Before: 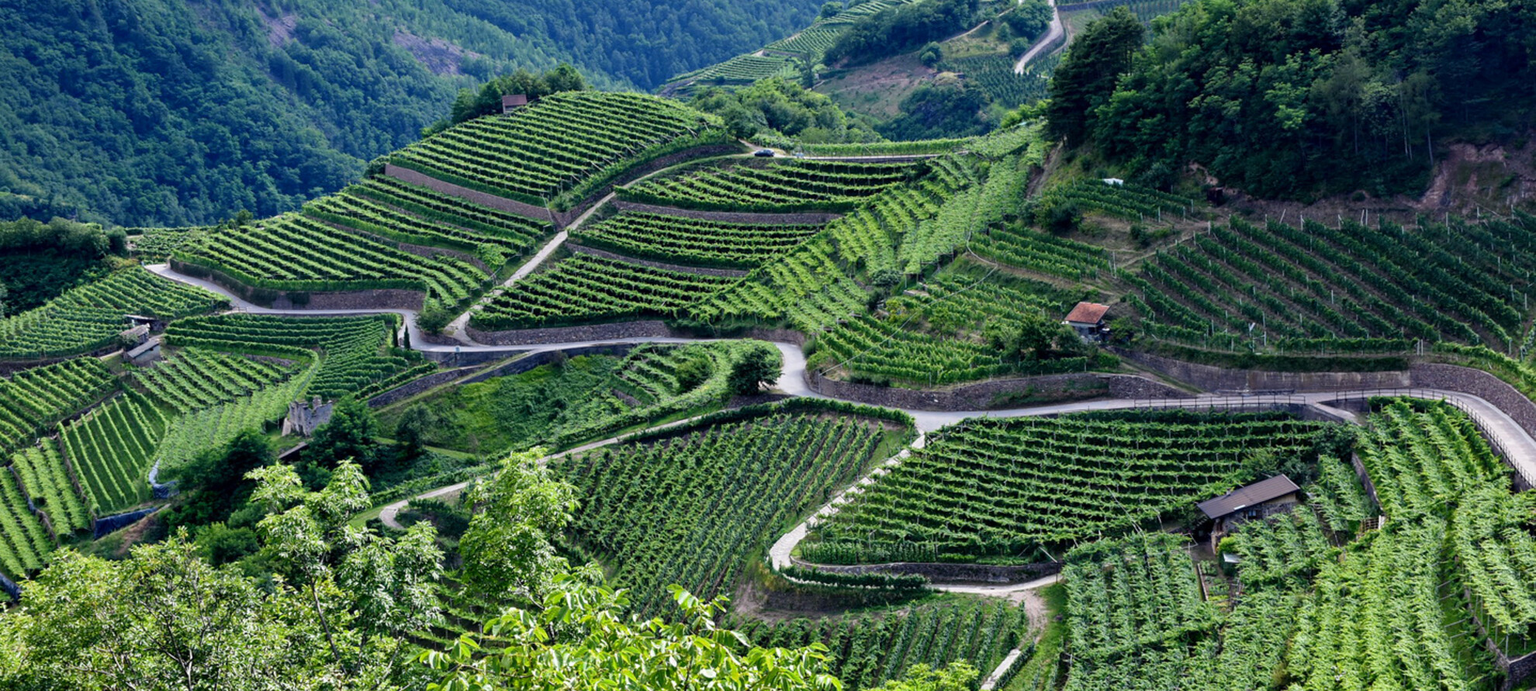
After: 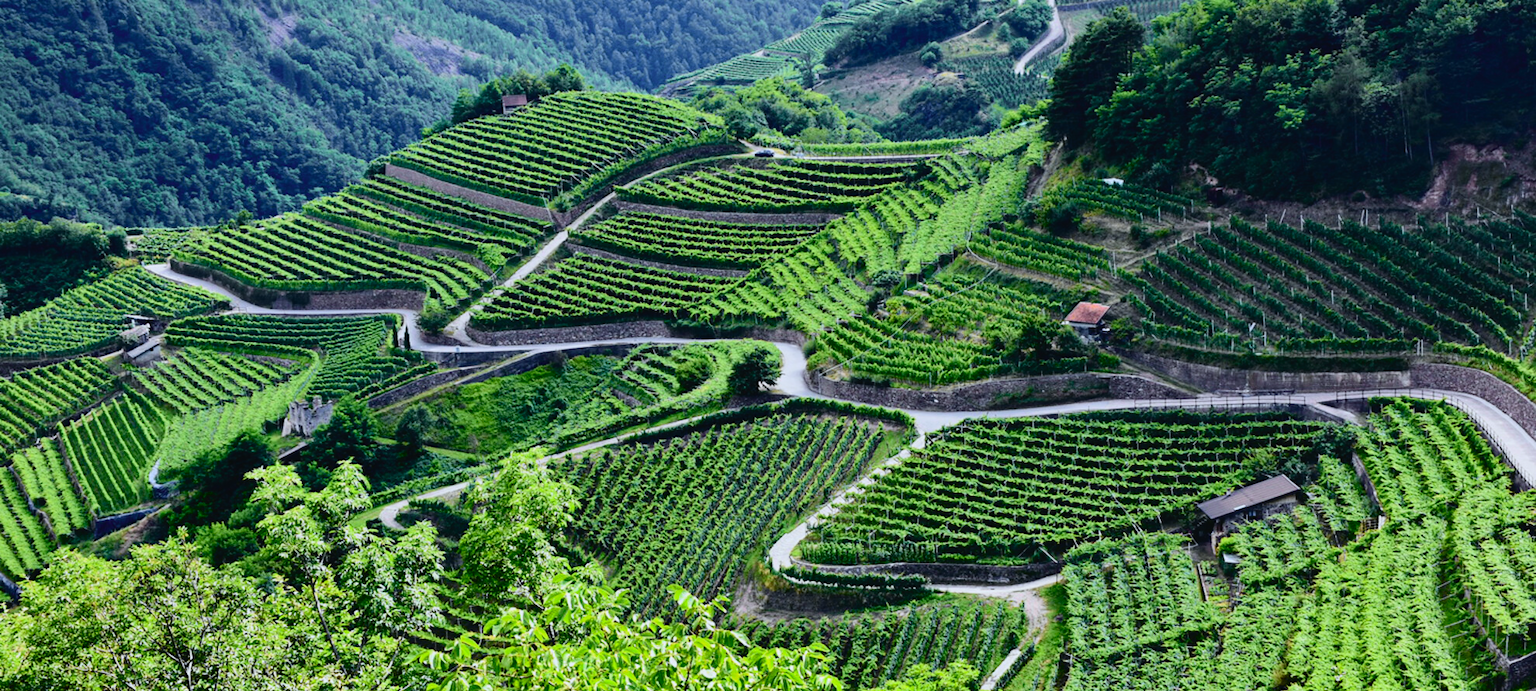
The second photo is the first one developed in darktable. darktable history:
tone curve: curves: ch0 [(0, 0.03) (0.113, 0.087) (0.207, 0.184) (0.515, 0.612) (0.712, 0.793) (1, 0.946)]; ch1 [(0, 0) (0.172, 0.123) (0.317, 0.279) (0.414, 0.382) (0.476, 0.479) (0.505, 0.498) (0.534, 0.534) (0.621, 0.65) (0.709, 0.764) (1, 1)]; ch2 [(0, 0) (0.411, 0.424) (0.505, 0.505) (0.521, 0.524) (0.537, 0.57) (0.65, 0.699) (1, 1)], color space Lab, independent channels, preserve colors none
white balance: red 0.967, blue 1.049
